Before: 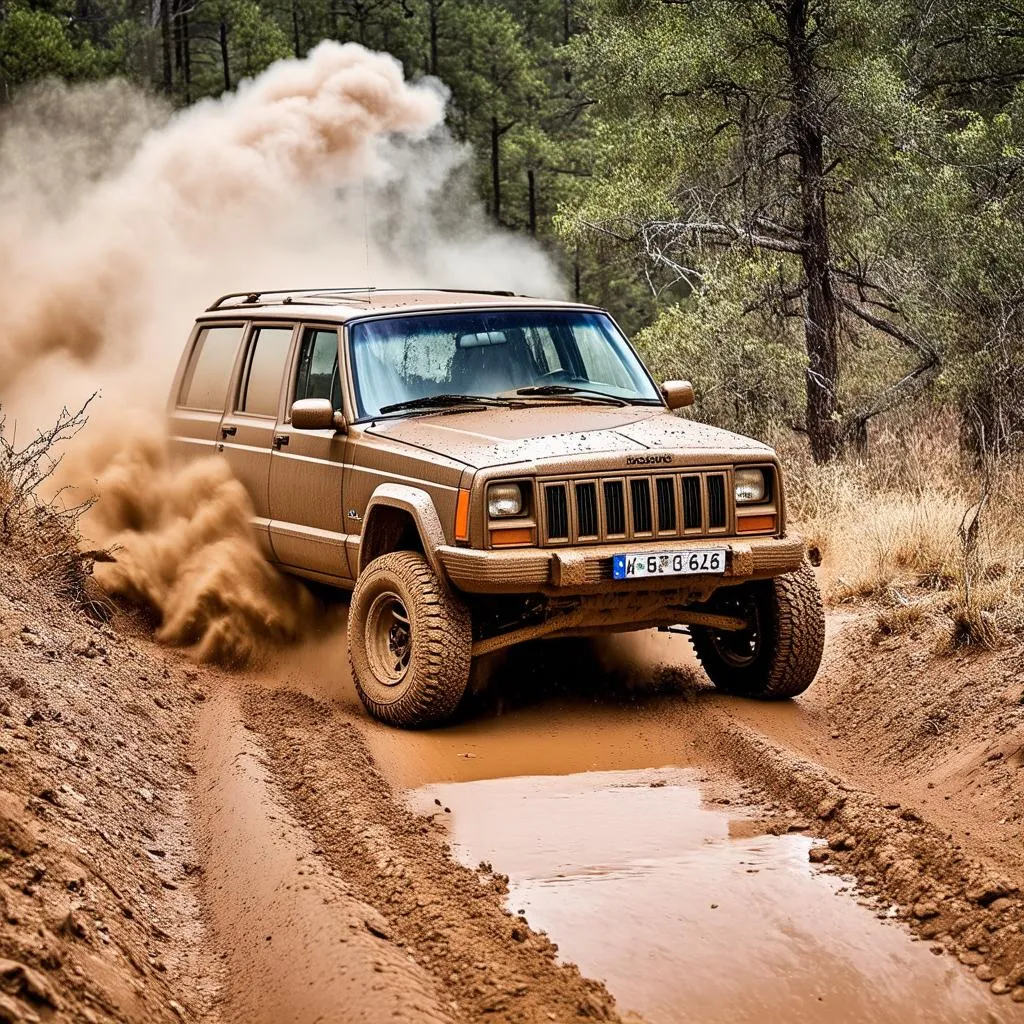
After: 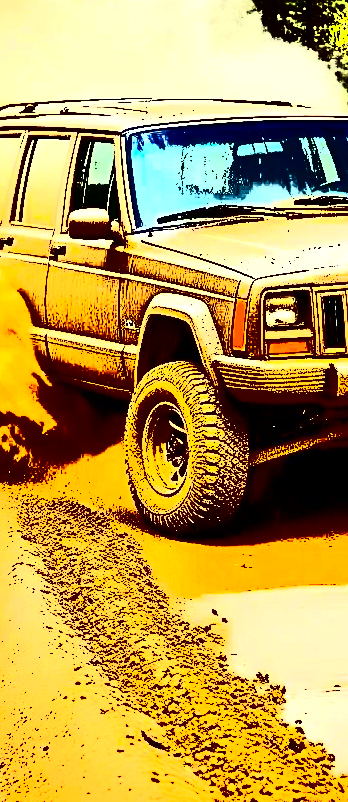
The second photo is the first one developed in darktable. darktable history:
crop and rotate: left 21.832%, top 18.636%, right 44.093%, bottom 2.969%
exposure: black level correction 0, exposure 0.691 EV, compensate highlight preservation false
color correction: highlights a* -5.85, highlights b* 11.21
tone equalizer: -8 EV -1.04 EV, -7 EV -1.05 EV, -6 EV -0.897 EV, -5 EV -0.553 EV, -3 EV 0.569 EV, -2 EV 0.862 EV, -1 EV 0.999 EV, +0 EV 1.06 EV, edges refinement/feathering 500, mask exposure compensation -1.57 EV, preserve details no
contrast brightness saturation: contrast 0.778, brightness -0.996, saturation 0.989
tone curve: curves: ch0 [(0, 0) (0.003, 0.005) (0.011, 0.018) (0.025, 0.041) (0.044, 0.072) (0.069, 0.113) (0.1, 0.163) (0.136, 0.221) (0.177, 0.289) (0.224, 0.366) (0.277, 0.452) (0.335, 0.546) (0.399, 0.65) (0.468, 0.763) (0.543, 0.885) (0.623, 0.93) (0.709, 0.946) (0.801, 0.963) (0.898, 0.981) (1, 1)], color space Lab, independent channels, preserve colors none
sharpen: radius 2.98, amount 0.763
